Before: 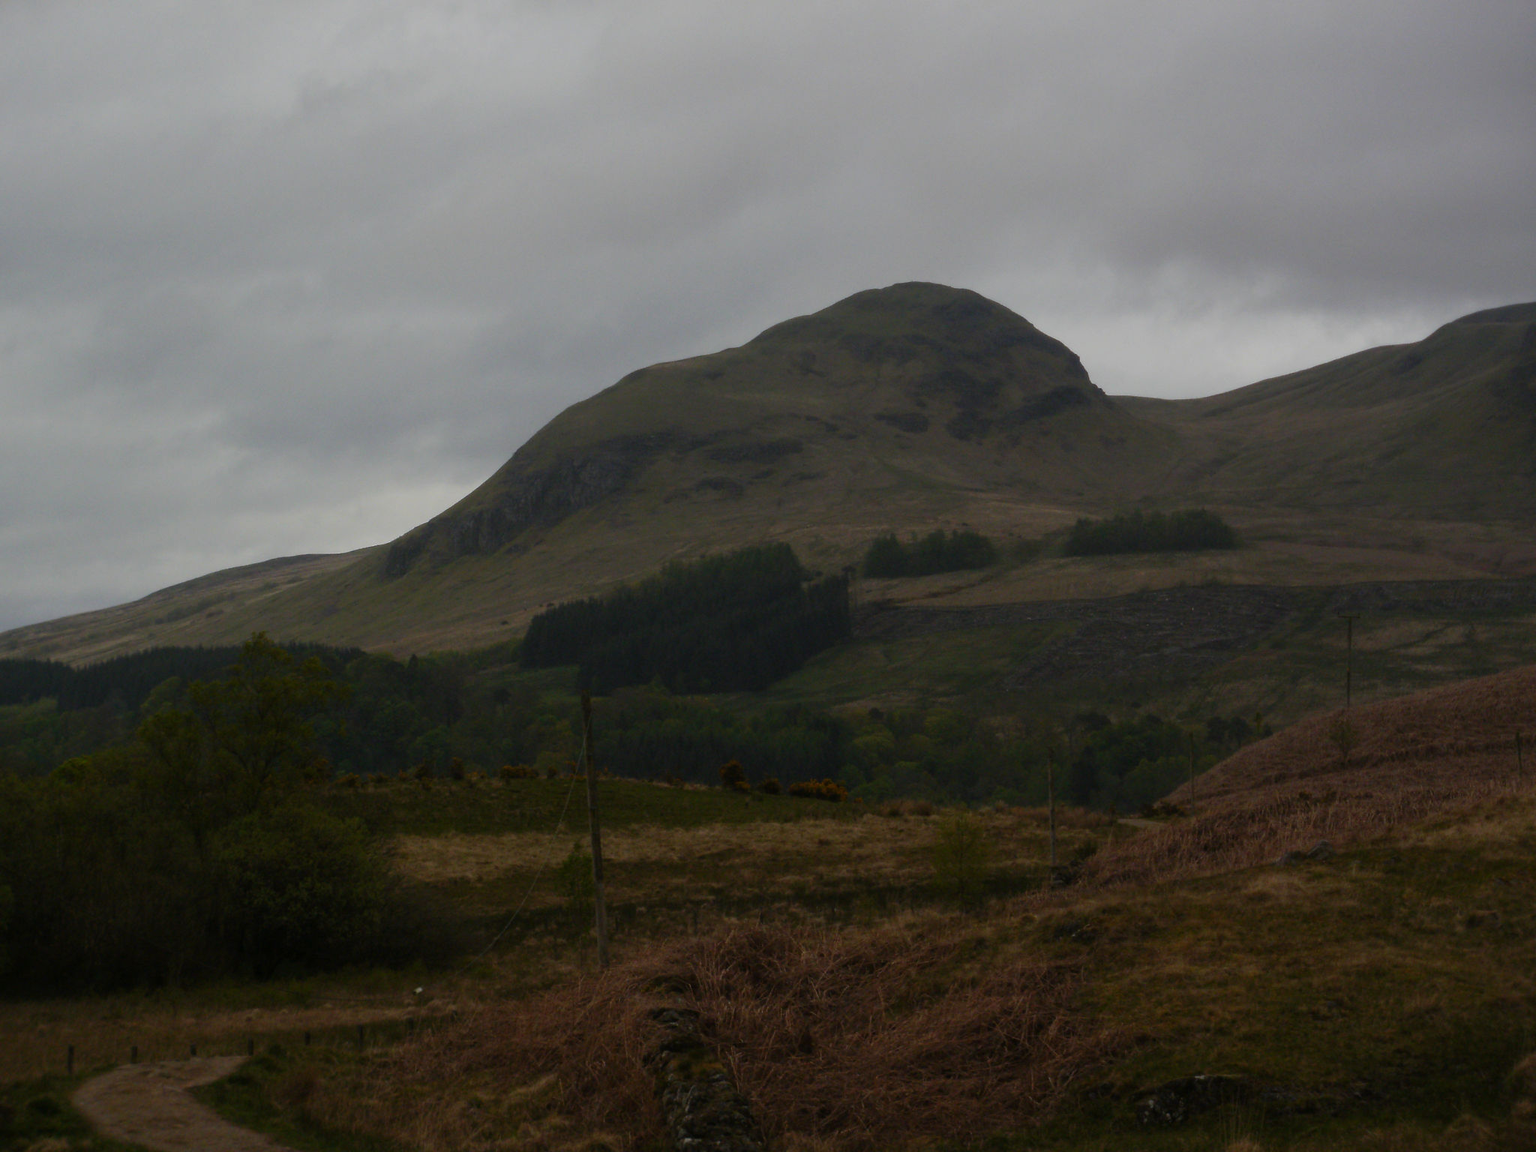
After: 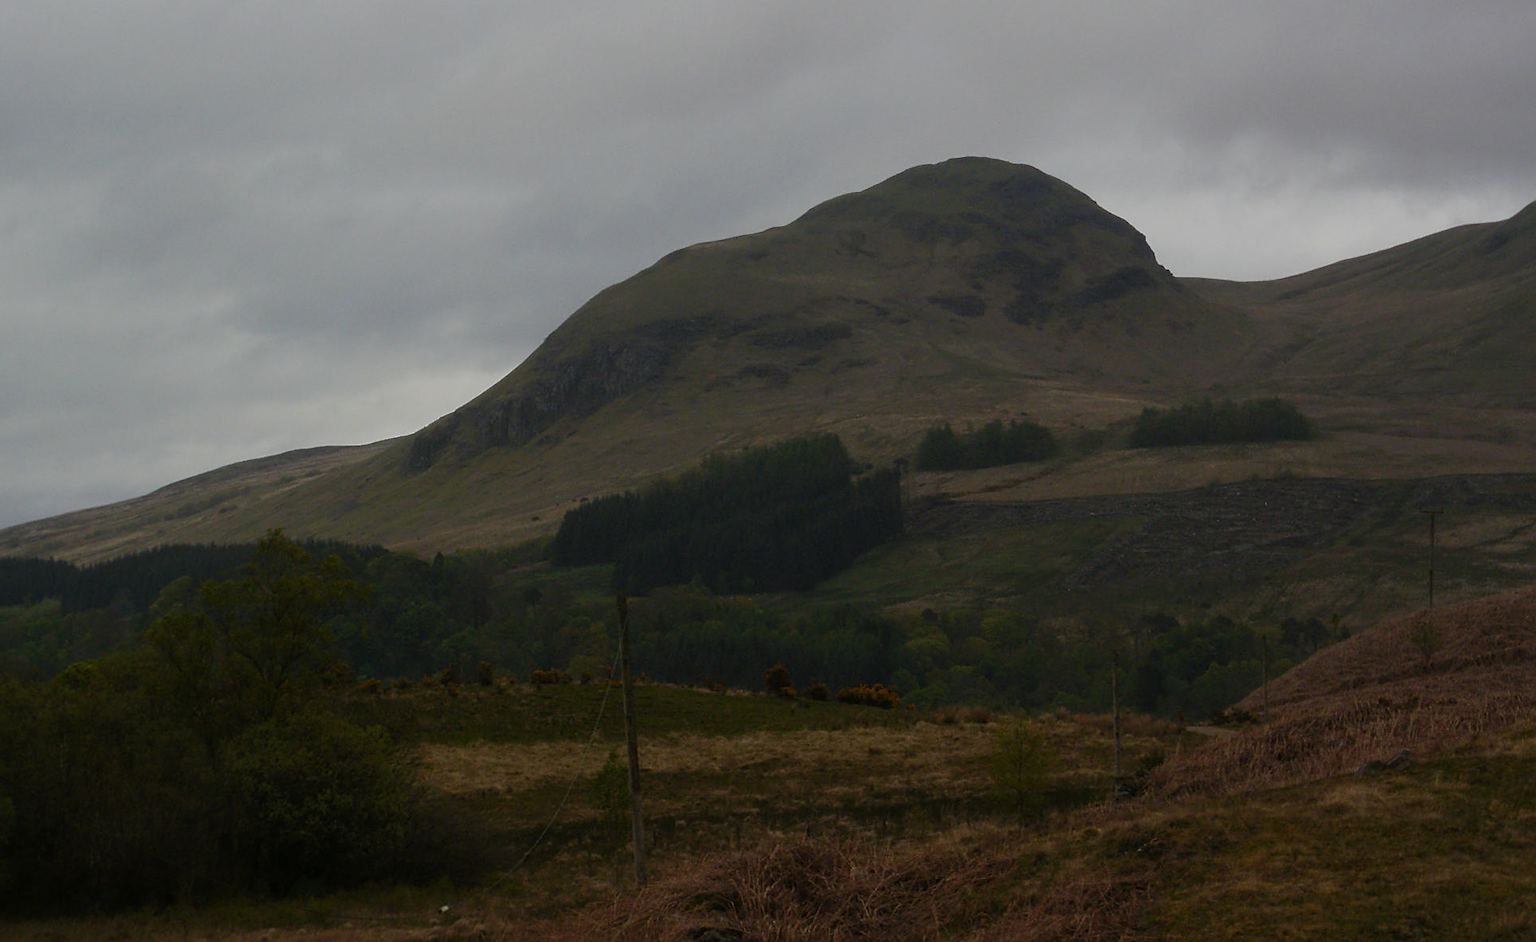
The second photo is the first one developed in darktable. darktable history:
sharpen: on, module defaults
crop and rotate: angle 0.03°, top 11.643%, right 5.651%, bottom 11.189%
